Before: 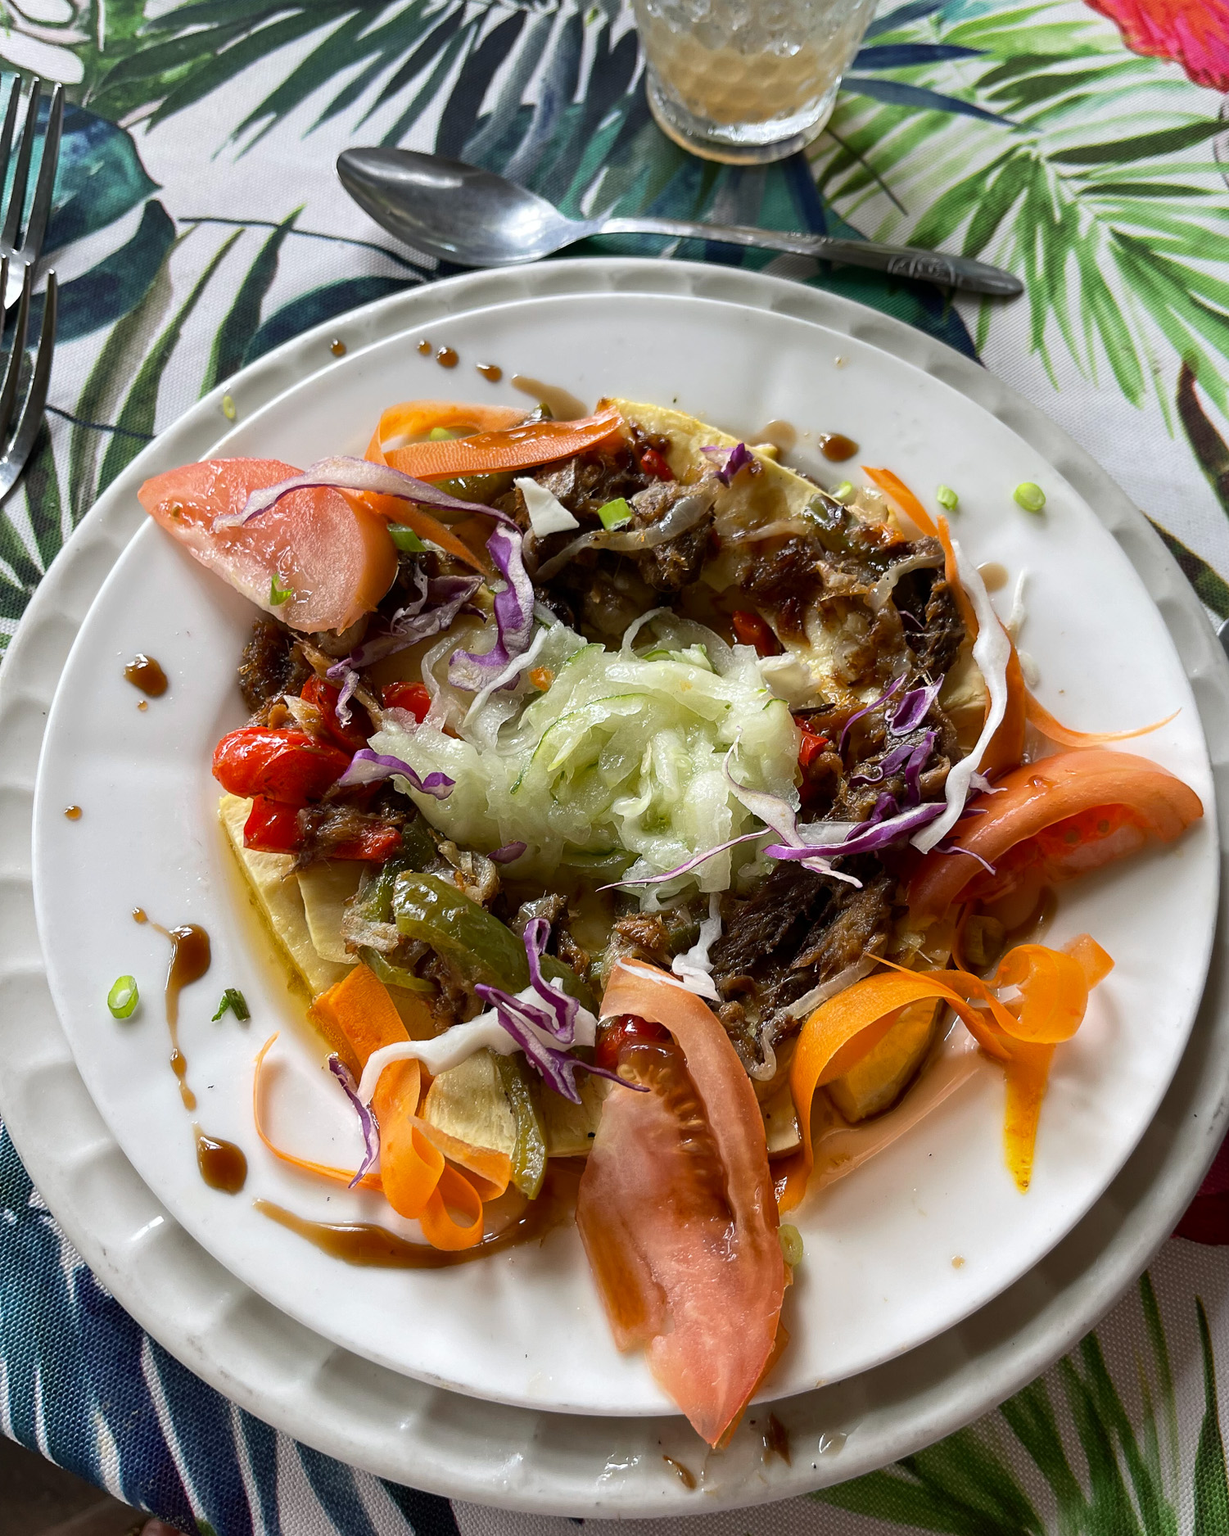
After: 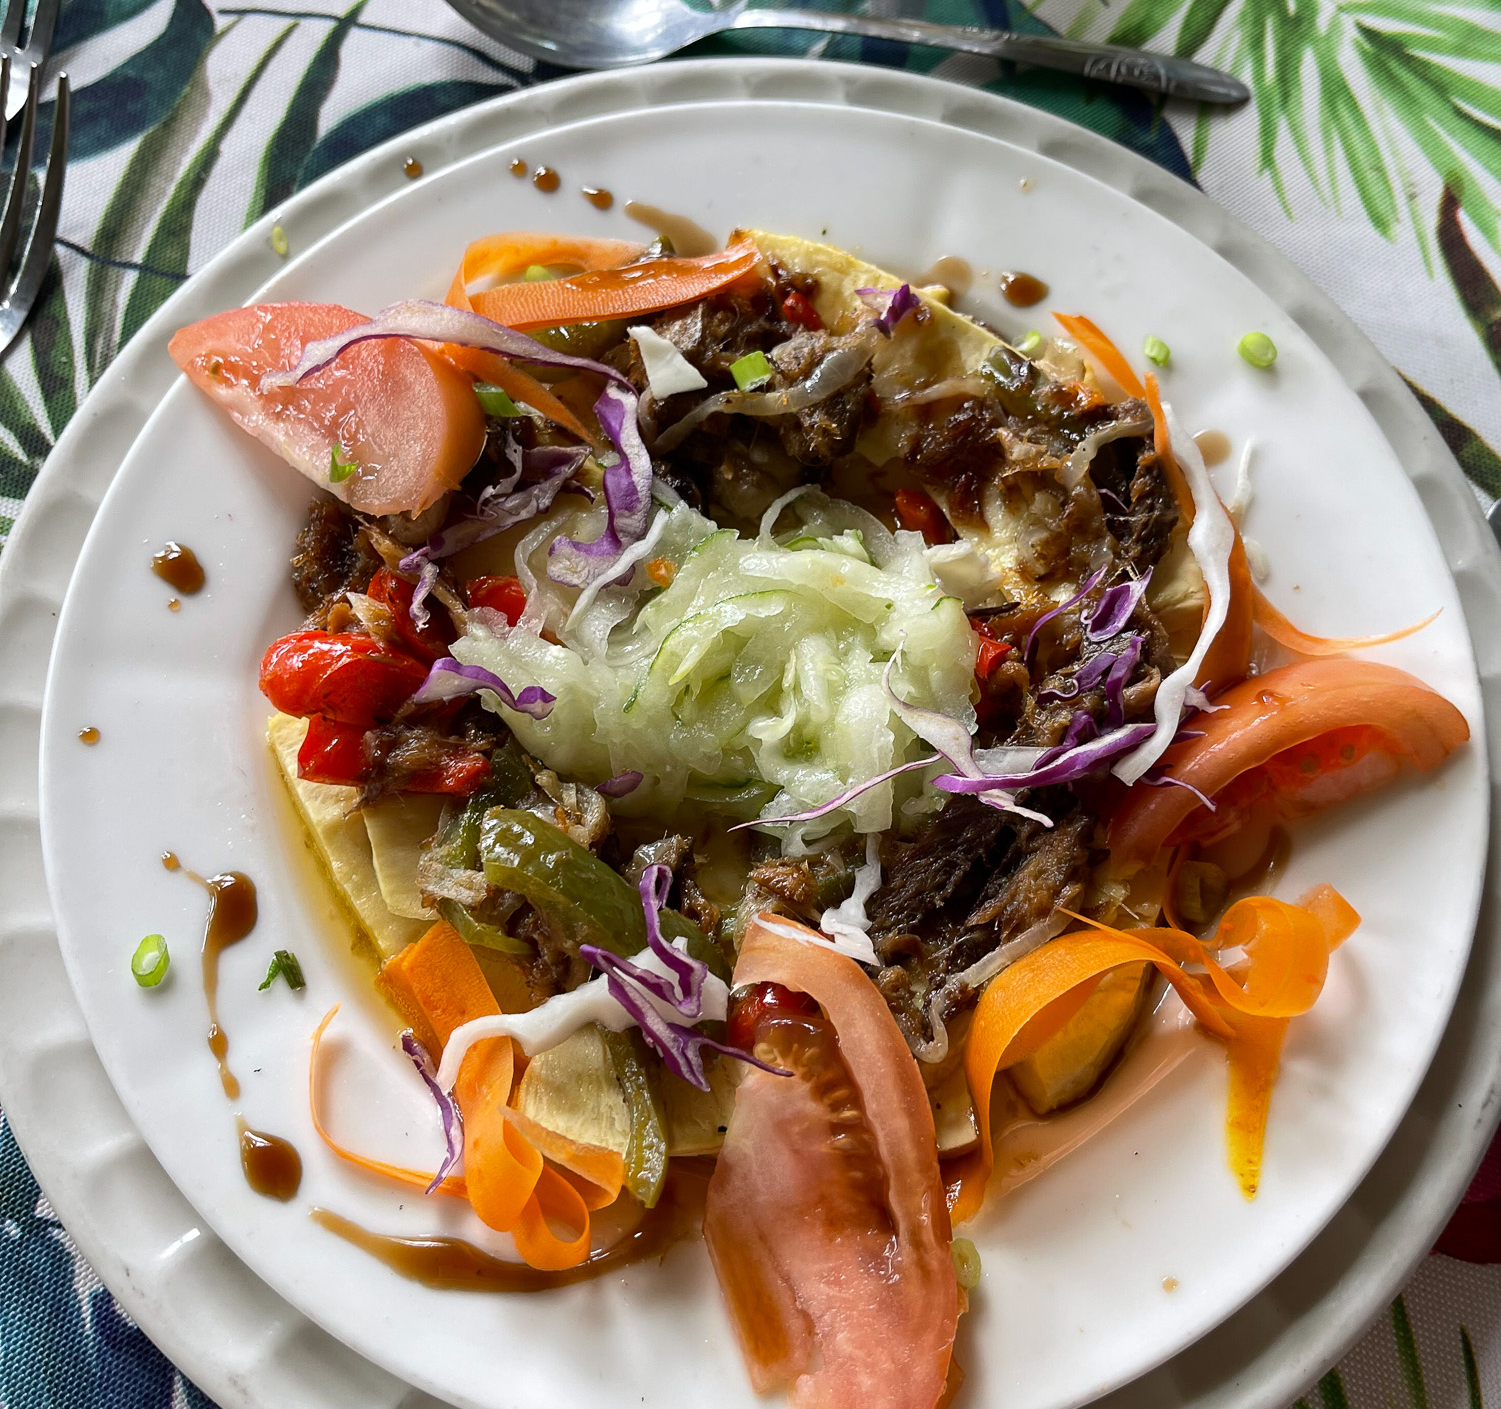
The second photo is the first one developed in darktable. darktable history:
crop: top 13.72%, bottom 11.141%
